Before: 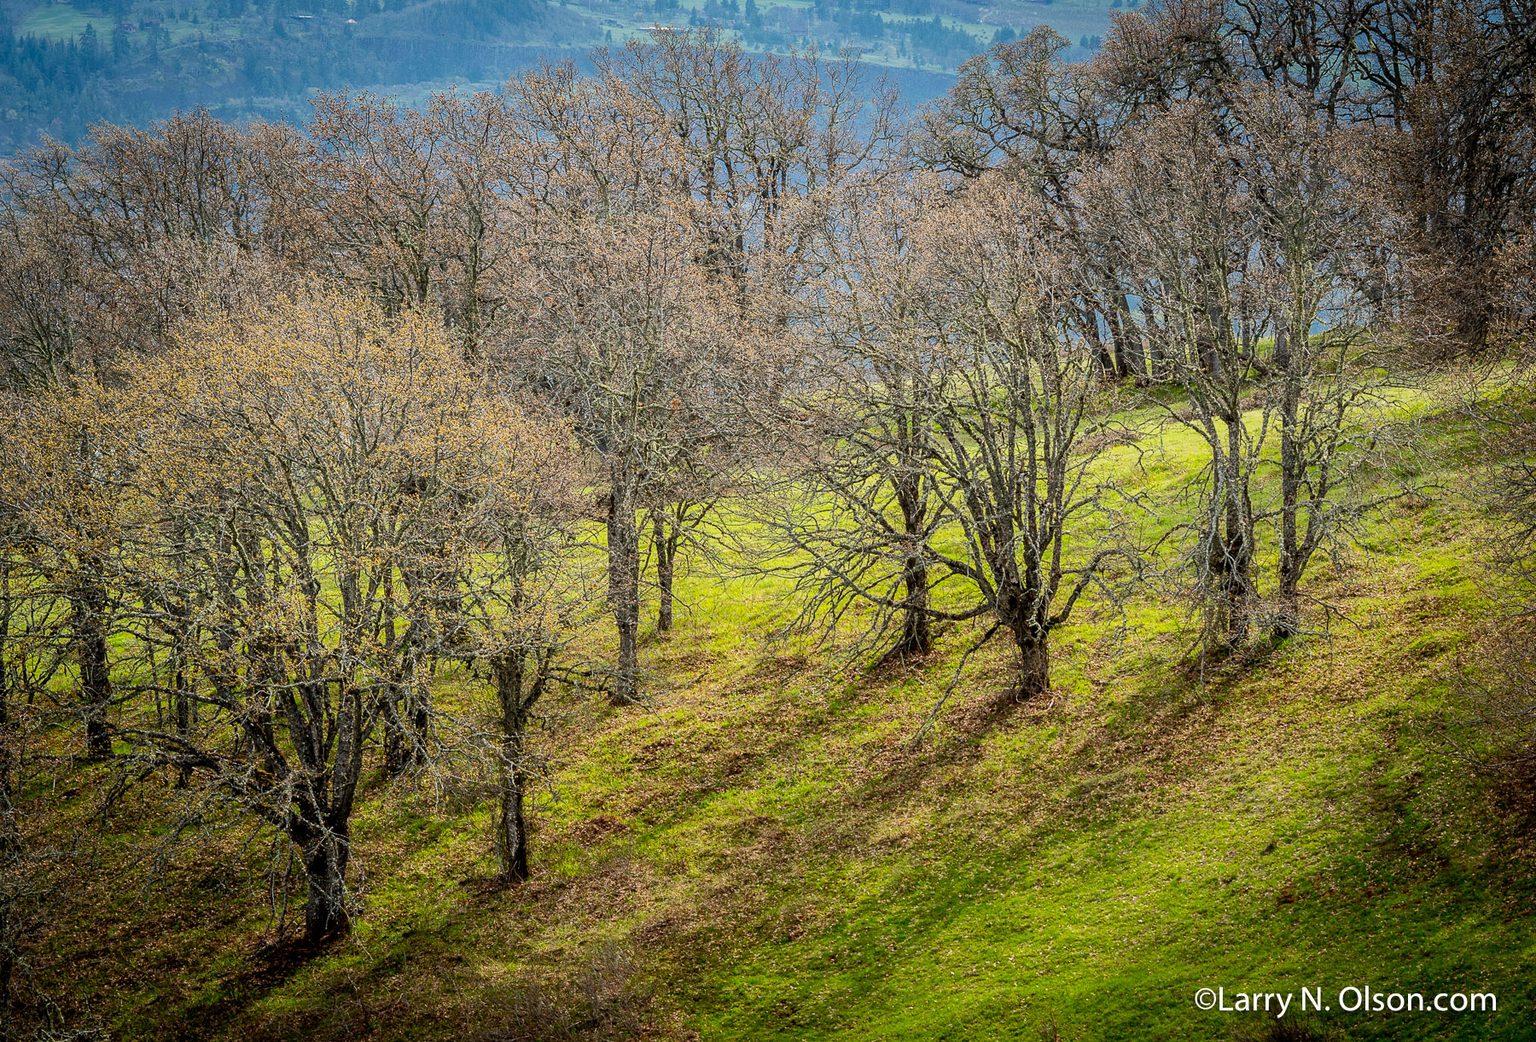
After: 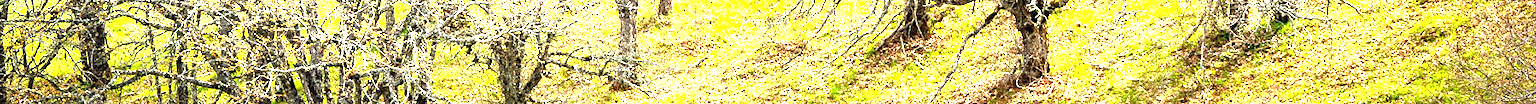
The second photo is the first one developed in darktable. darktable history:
exposure: black level correction 0, exposure 0.68 EV, compensate exposure bias true, compensate highlight preservation false
crop and rotate: top 59.084%, bottom 30.916%
